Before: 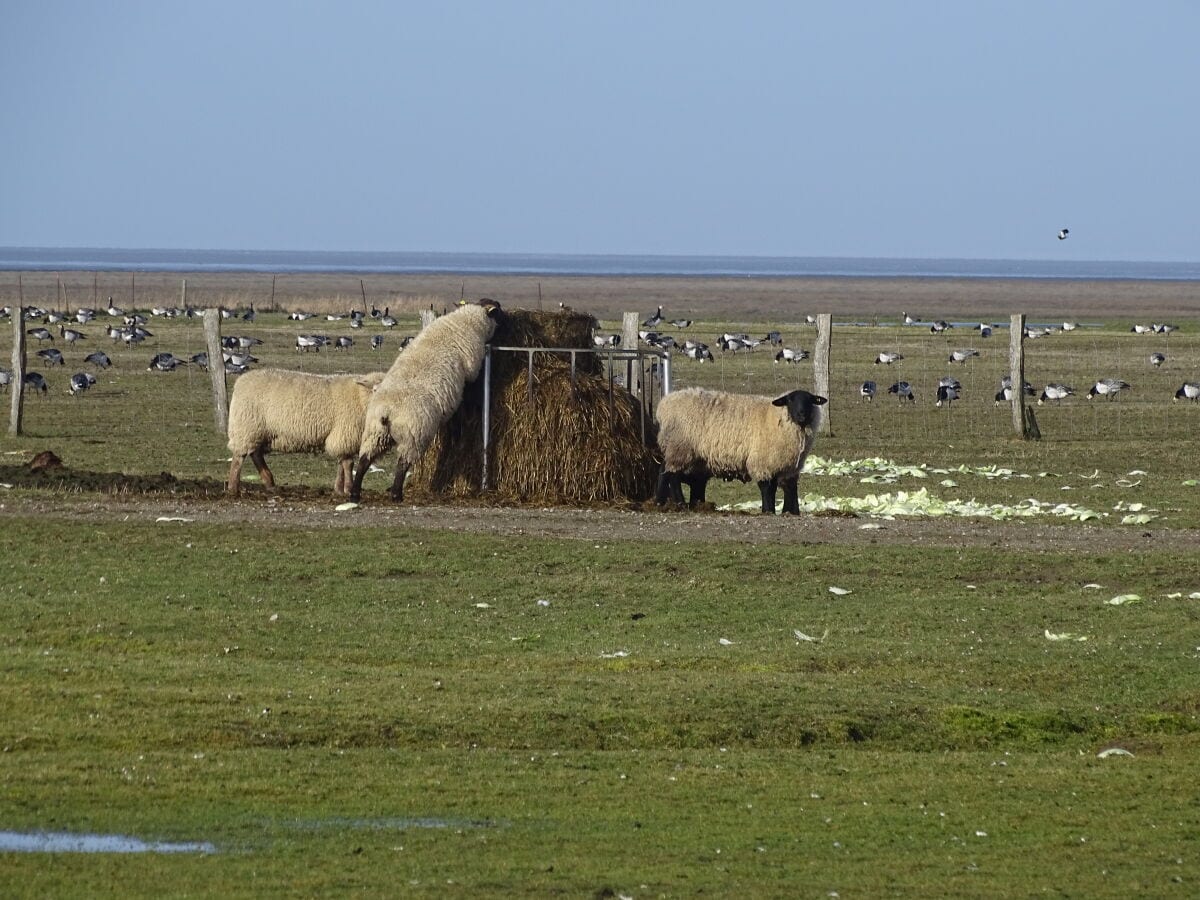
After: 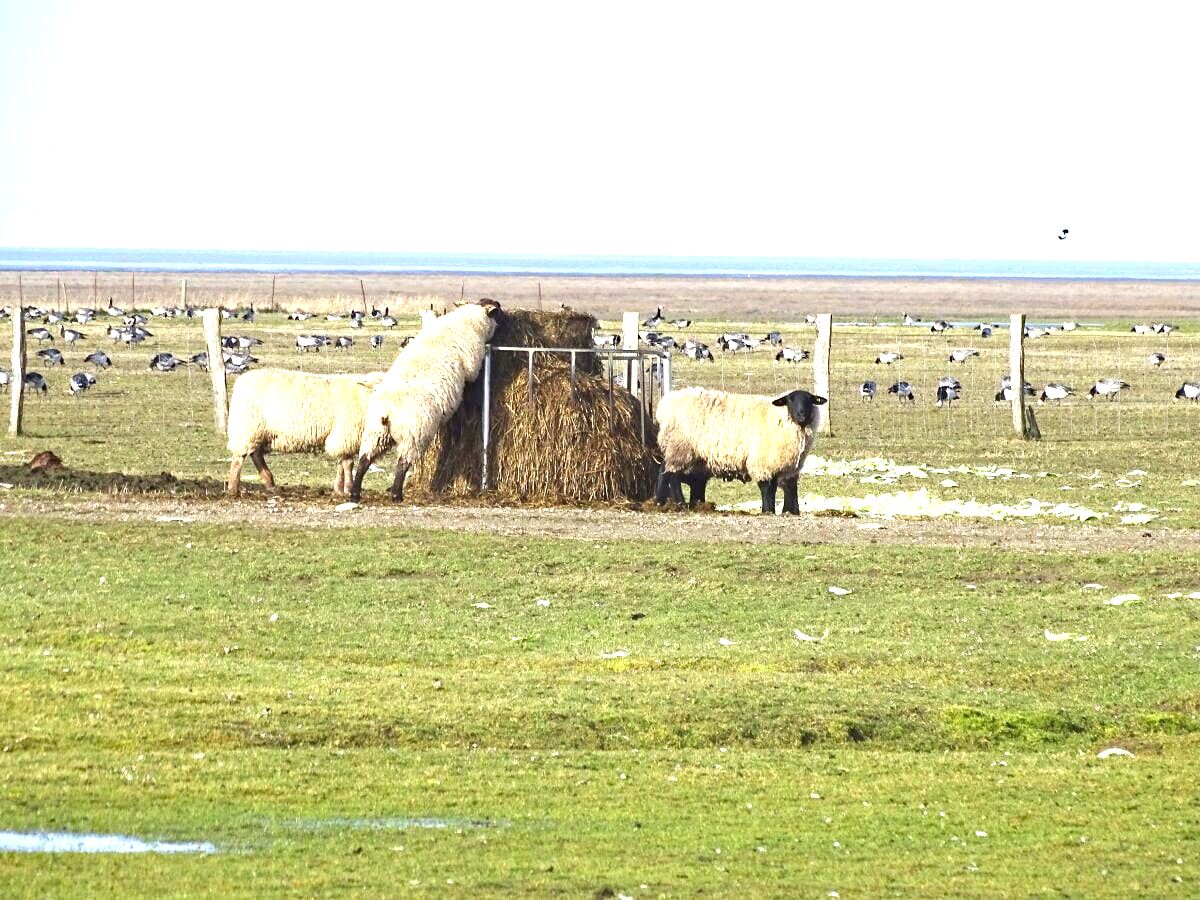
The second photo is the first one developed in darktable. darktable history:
exposure: exposure 2.001 EV, compensate highlight preservation false
haze removal: compatibility mode true, adaptive false
